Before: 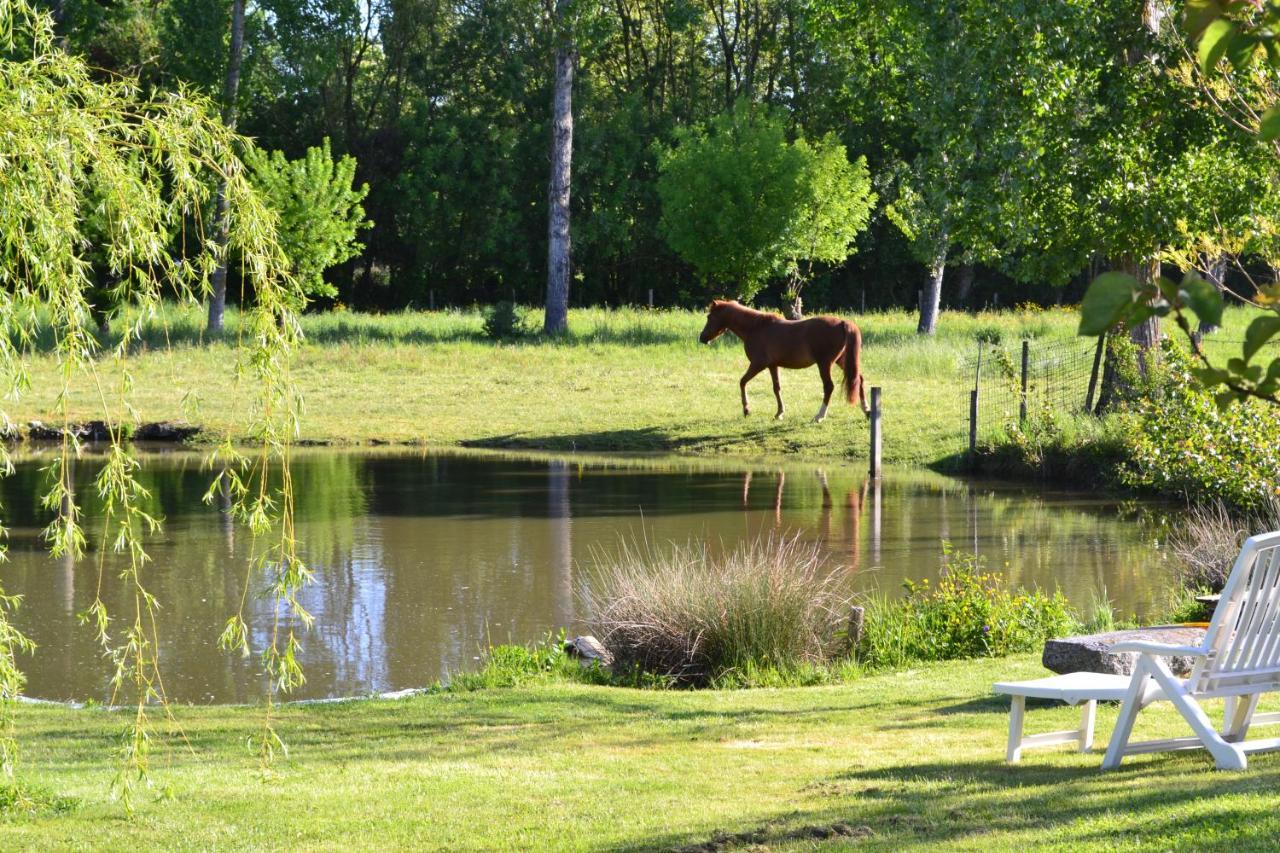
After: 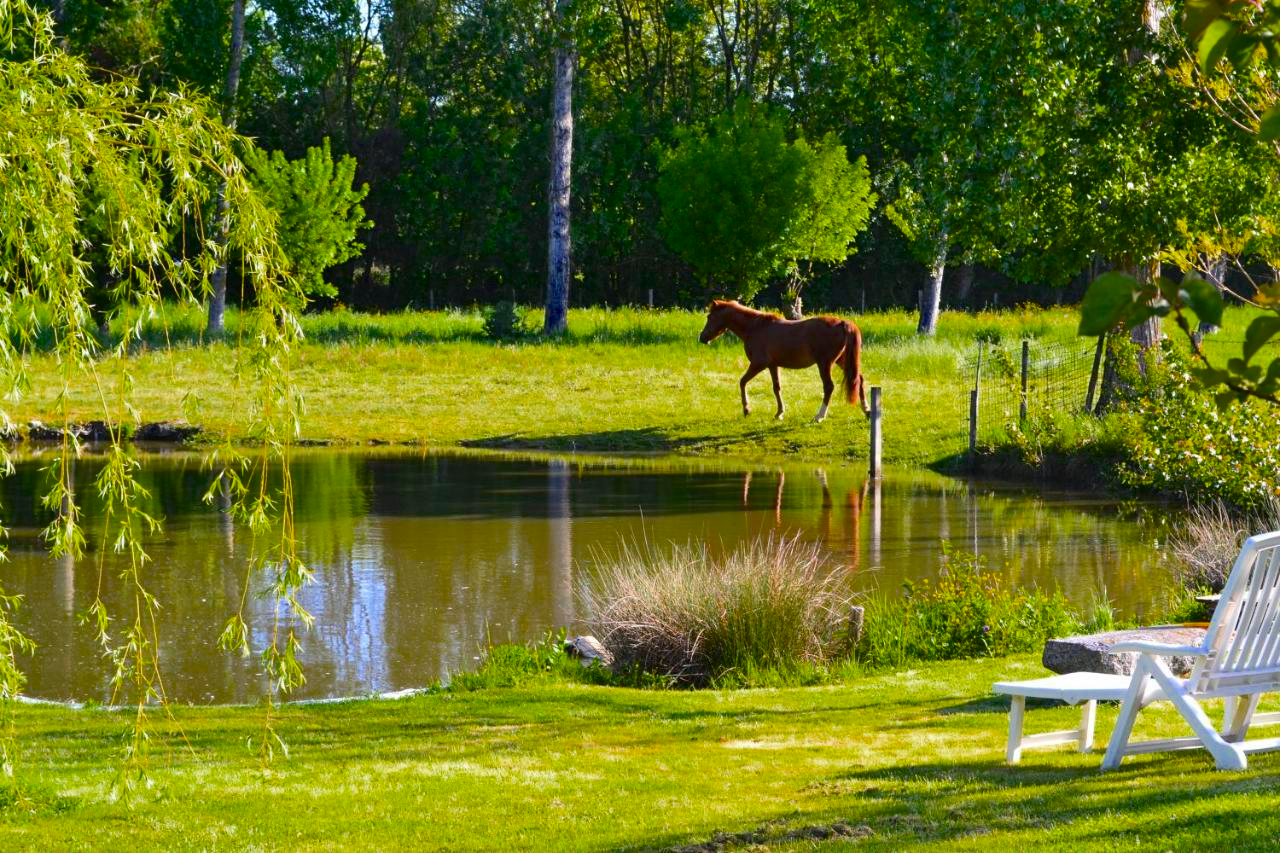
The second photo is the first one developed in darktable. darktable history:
color balance rgb: power › hue 310.77°, perceptual saturation grading › global saturation 40.236%, saturation formula JzAzBz (2021)
